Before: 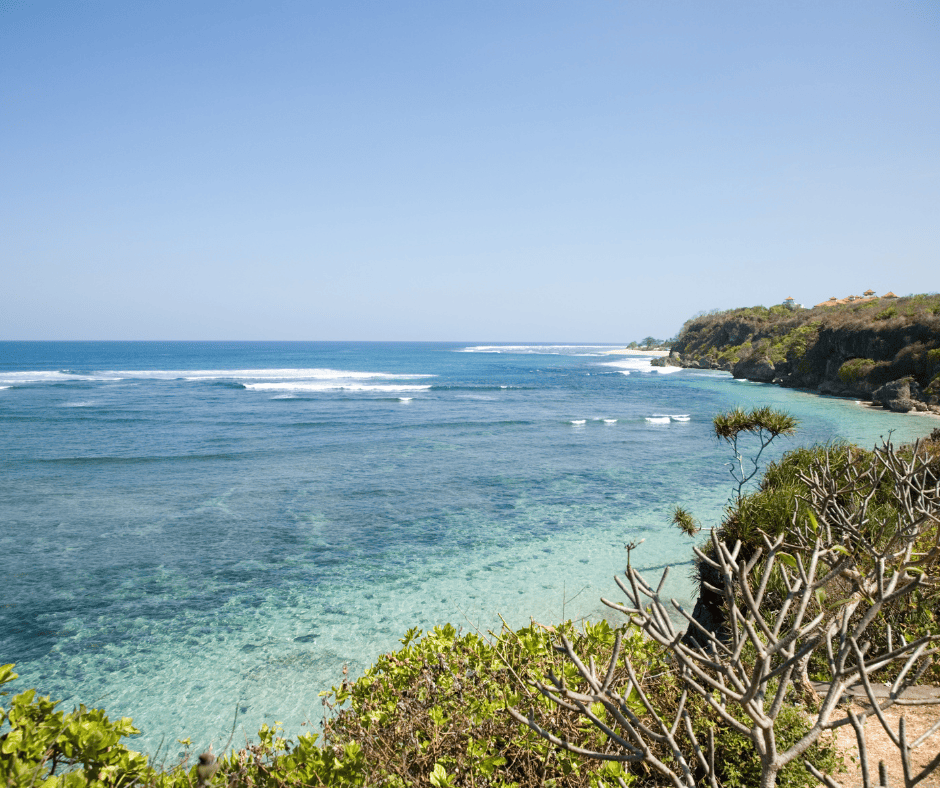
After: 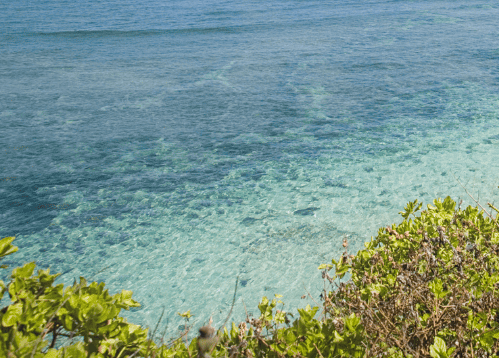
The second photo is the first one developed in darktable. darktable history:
contrast equalizer: y [[0.439, 0.44, 0.442, 0.457, 0.493, 0.498], [0.5 ×6], [0.5 ×6], [0 ×6], [0 ×6]]
crop and rotate: top 54.291%, right 46.885%, bottom 0.224%
